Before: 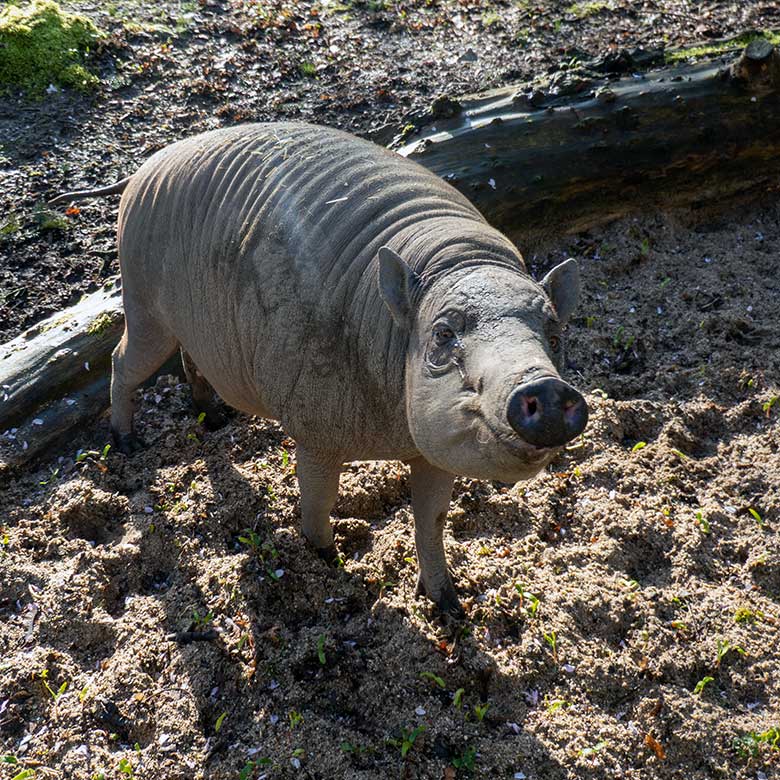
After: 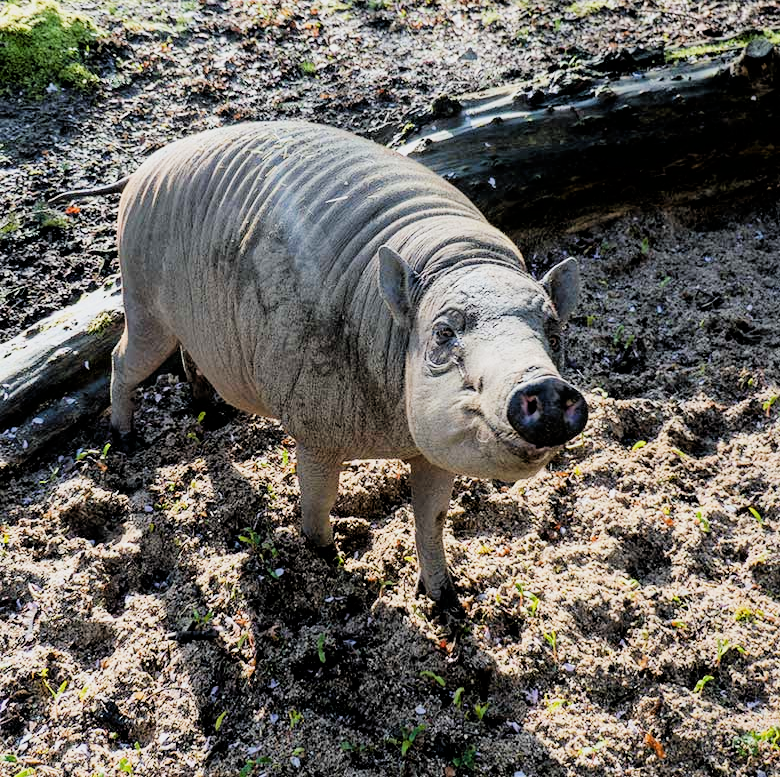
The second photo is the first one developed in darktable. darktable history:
filmic rgb: black relative exposure -4.15 EV, white relative exposure 5.11 EV, hardness 2.12, contrast 1.174, iterations of high-quality reconstruction 0
exposure: black level correction 0, exposure 1.026 EV, compensate highlight preservation false
crop: top 0.177%, bottom 0.193%
